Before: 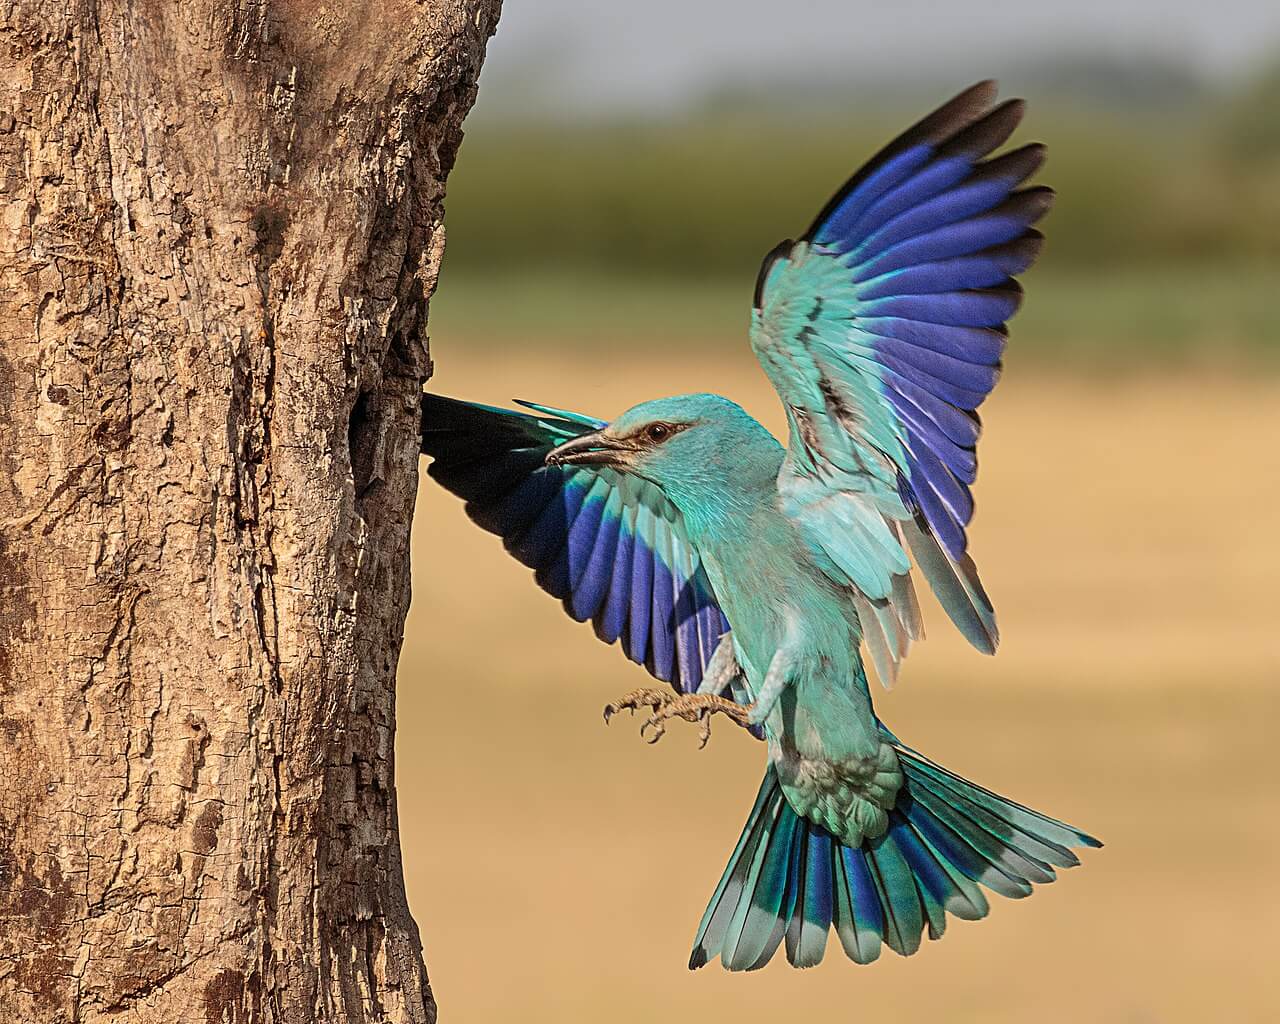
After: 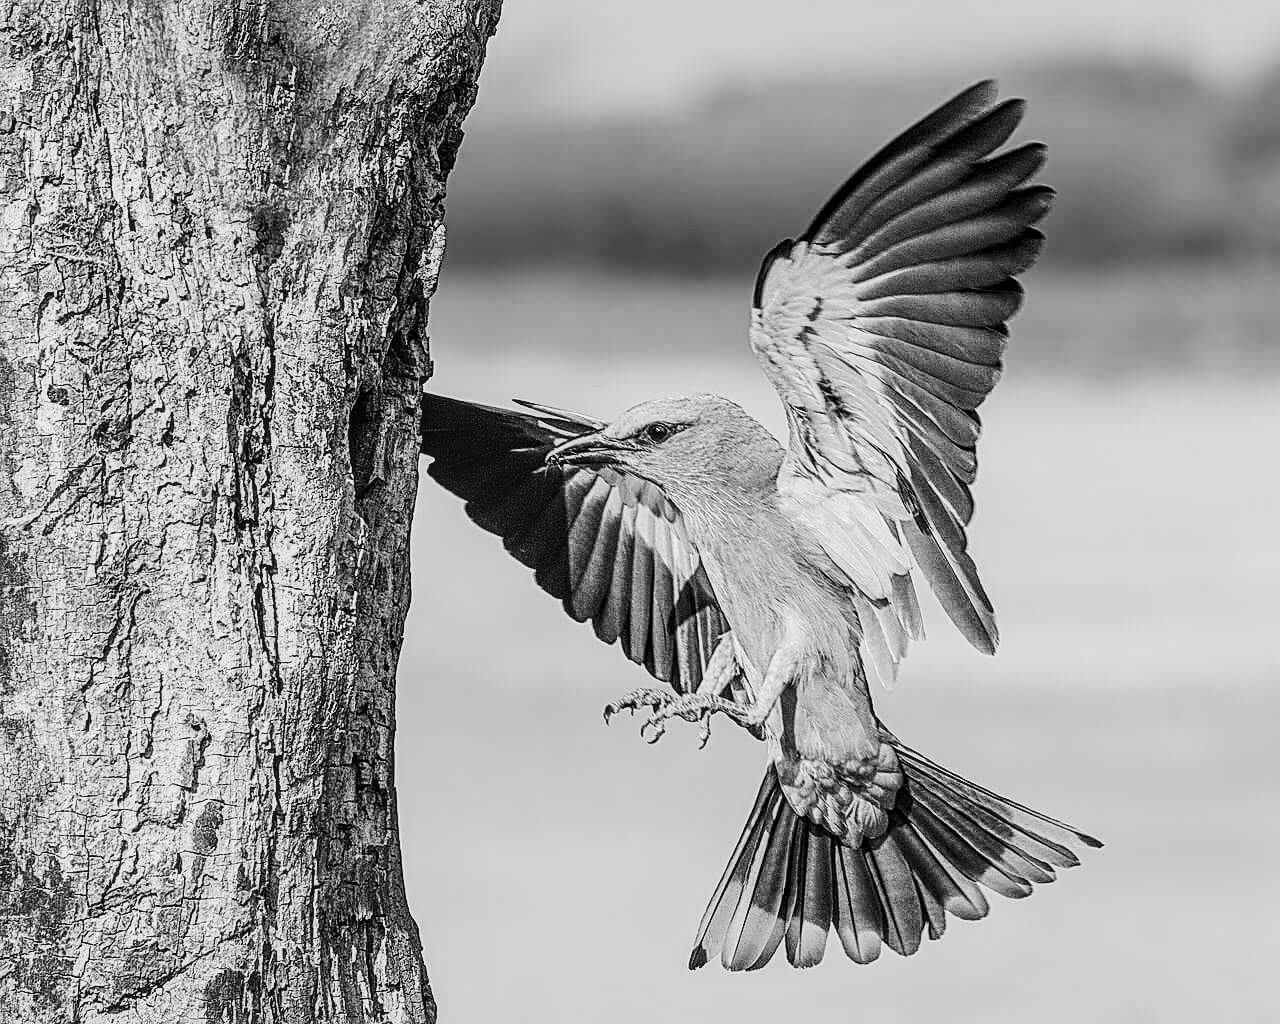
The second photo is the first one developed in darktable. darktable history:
sharpen: on, module defaults
tone curve: curves: ch0 [(0, 0.021) (0.104, 0.093) (0.236, 0.234) (0.456, 0.566) (0.647, 0.78) (0.864, 0.9) (1, 0.932)]; ch1 [(0, 0) (0.353, 0.344) (0.43, 0.401) (0.479, 0.476) (0.502, 0.504) (0.544, 0.534) (0.566, 0.566) (0.612, 0.621) (0.657, 0.679) (1, 1)]; ch2 [(0, 0) (0.34, 0.314) (0.434, 0.43) (0.5, 0.498) (0.528, 0.536) (0.56, 0.576) (0.595, 0.638) (0.644, 0.729) (1, 1)], color space Lab, independent channels, preserve colors none
color balance rgb: global vibrance 42.74%
local contrast: detail 130%
color zones: curves: ch1 [(0, -0.014) (0.143, -0.013) (0.286, -0.013) (0.429, -0.016) (0.571, -0.019) (0.714, -0.015) (0.857, 0.002) (1, -0.014)]
